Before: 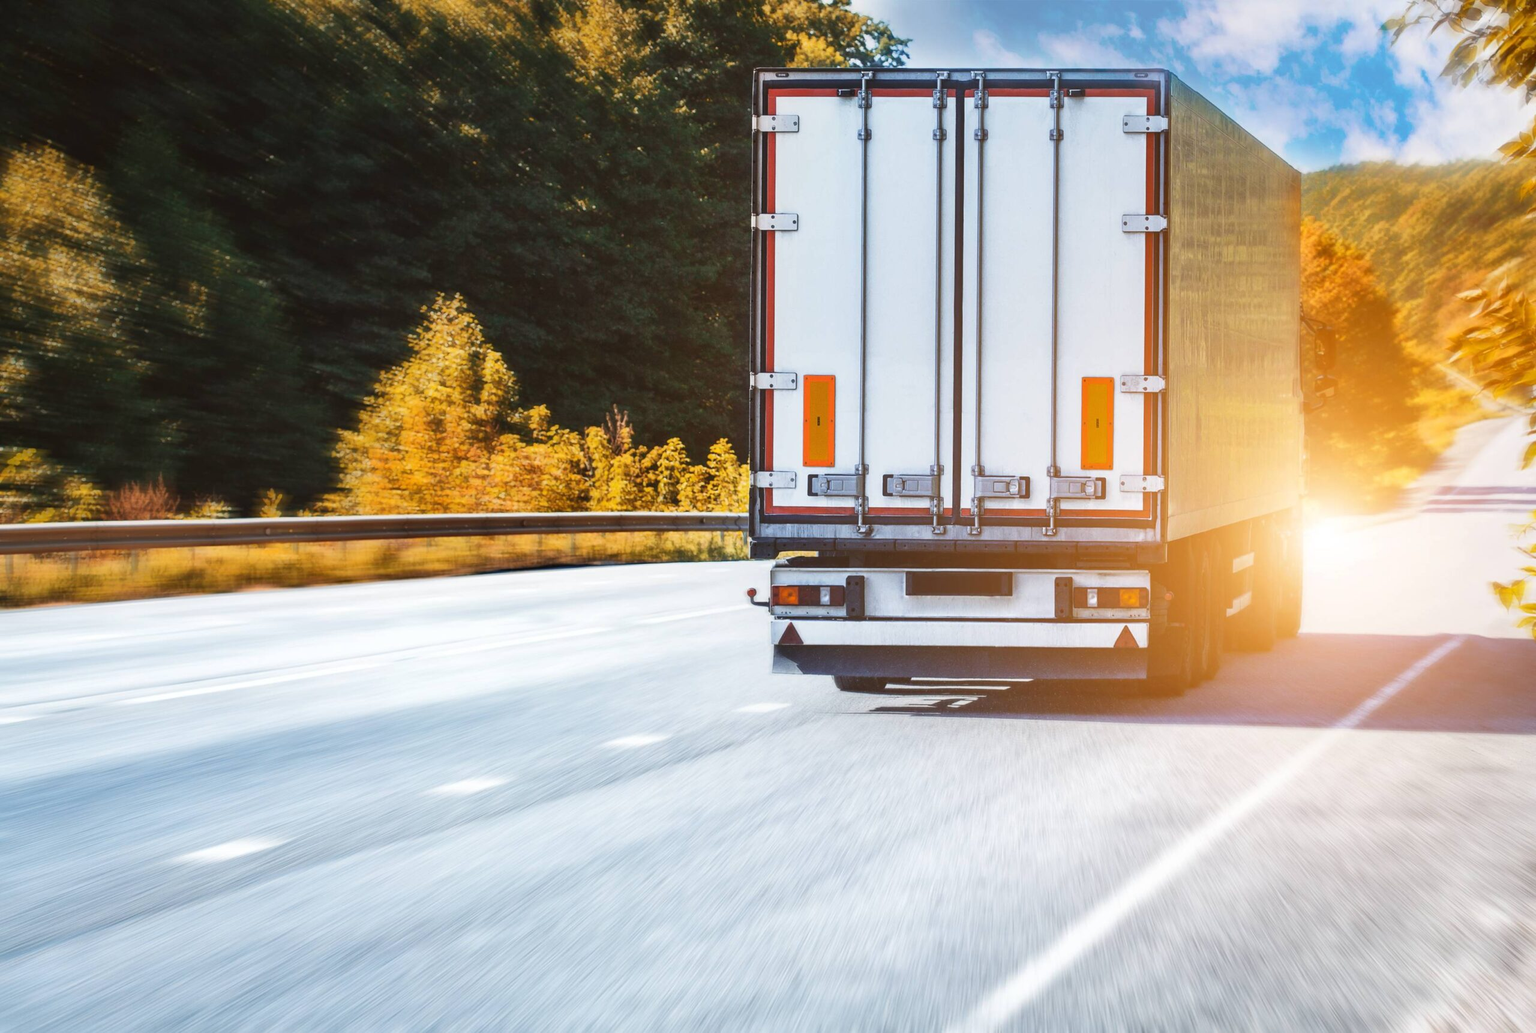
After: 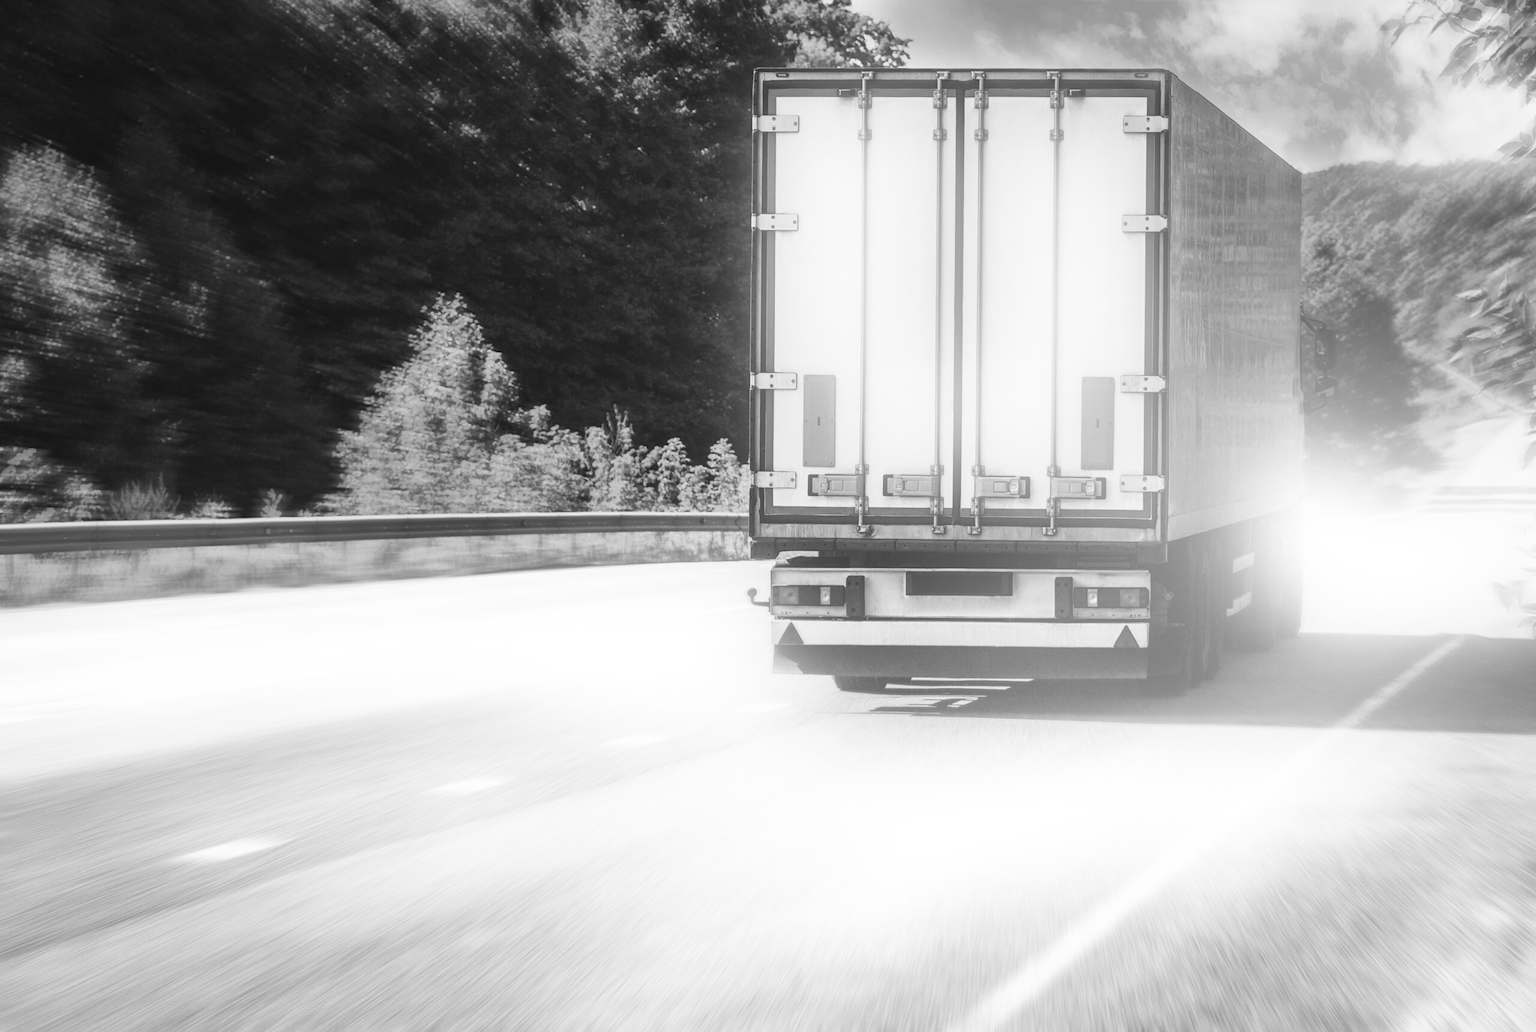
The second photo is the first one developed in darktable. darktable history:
bloom: size 16%, threshold 98%, strength 20%
monochrome: on, module defaults
white balance: red 0.925, blue 1.046
